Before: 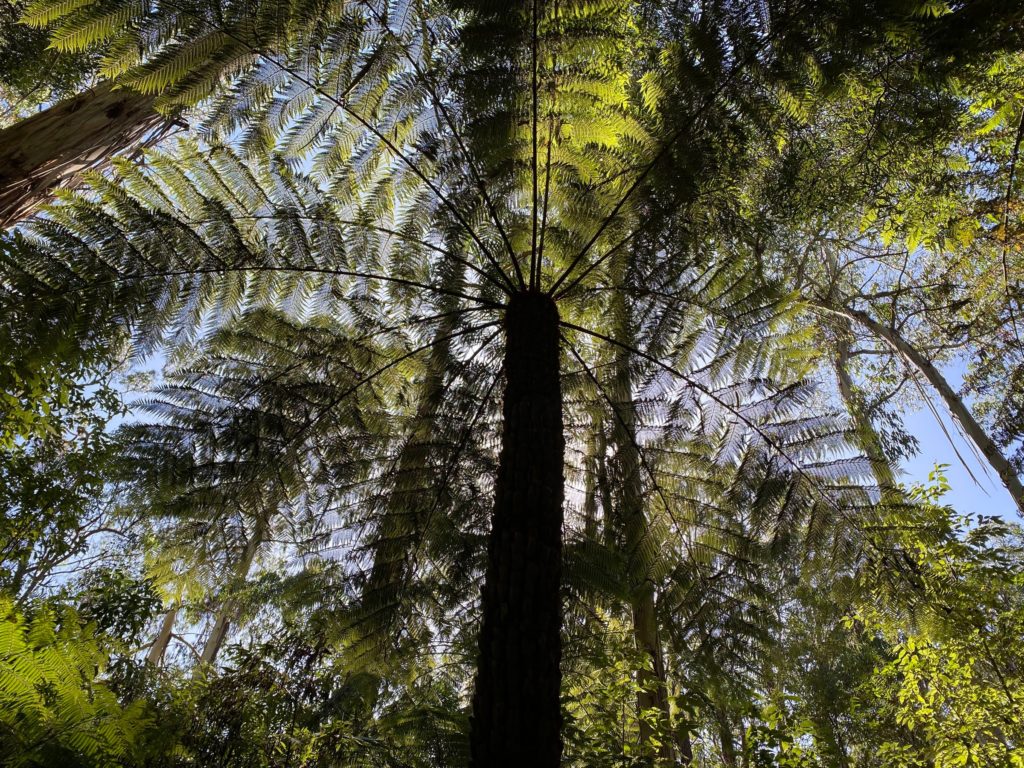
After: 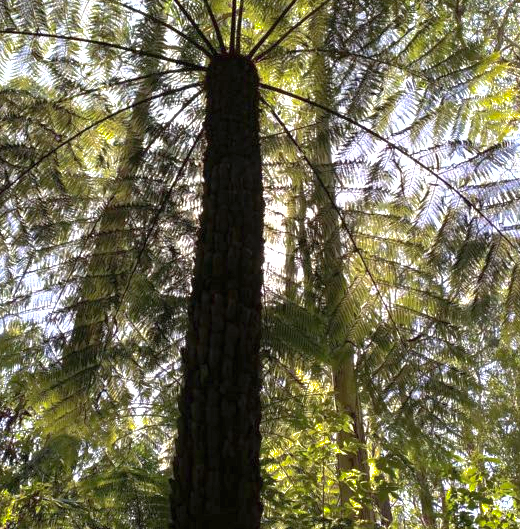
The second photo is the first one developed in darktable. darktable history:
shadows and highlights: on, module defaults
levels: levels [0, 0.492, 0.984]
crop and rotate: left 29.355%, top 31.107%, right 19.821%
exposure: black level correction 0, exposure 1.096 EV, compensate highlight preservation false
